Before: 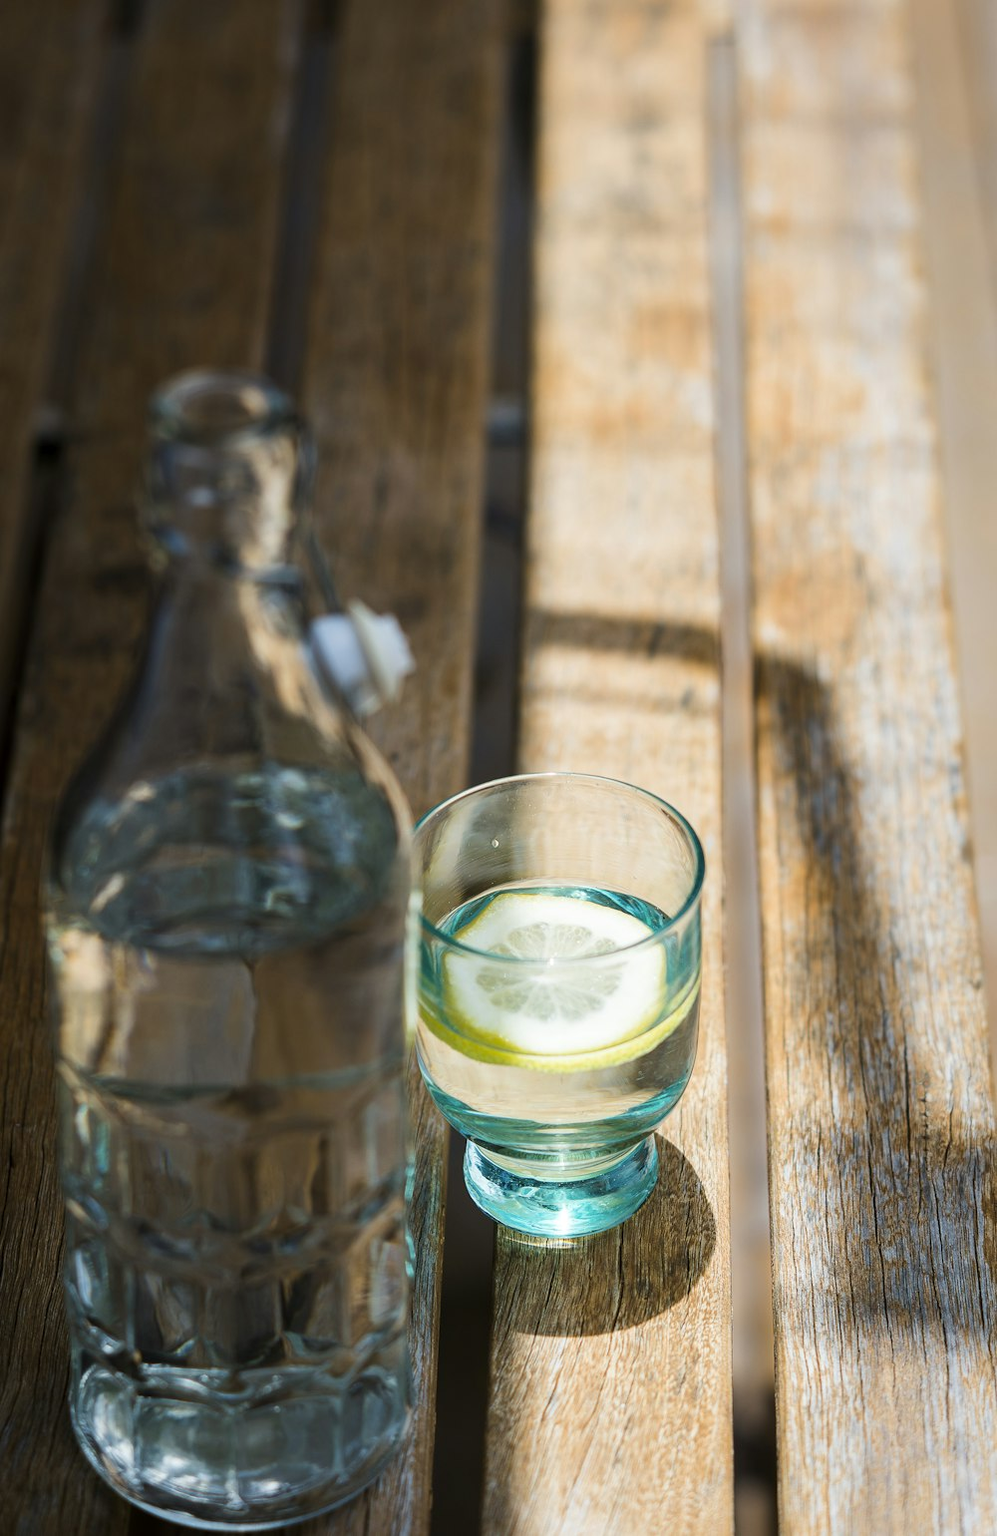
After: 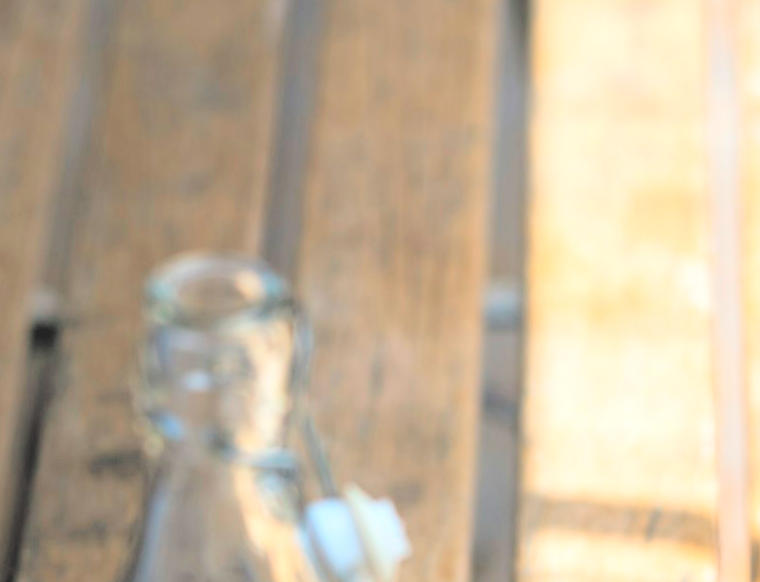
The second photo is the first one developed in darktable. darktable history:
exposure: black level correction 0, exposure 0.499 EV, compensate highlight preservation false
contrast brightness saturation: brightness 0.988
tone equalizer: on, module defaults
crop: left 0.578%, top 7.65%, right 23.367%, bottom 54.546%
